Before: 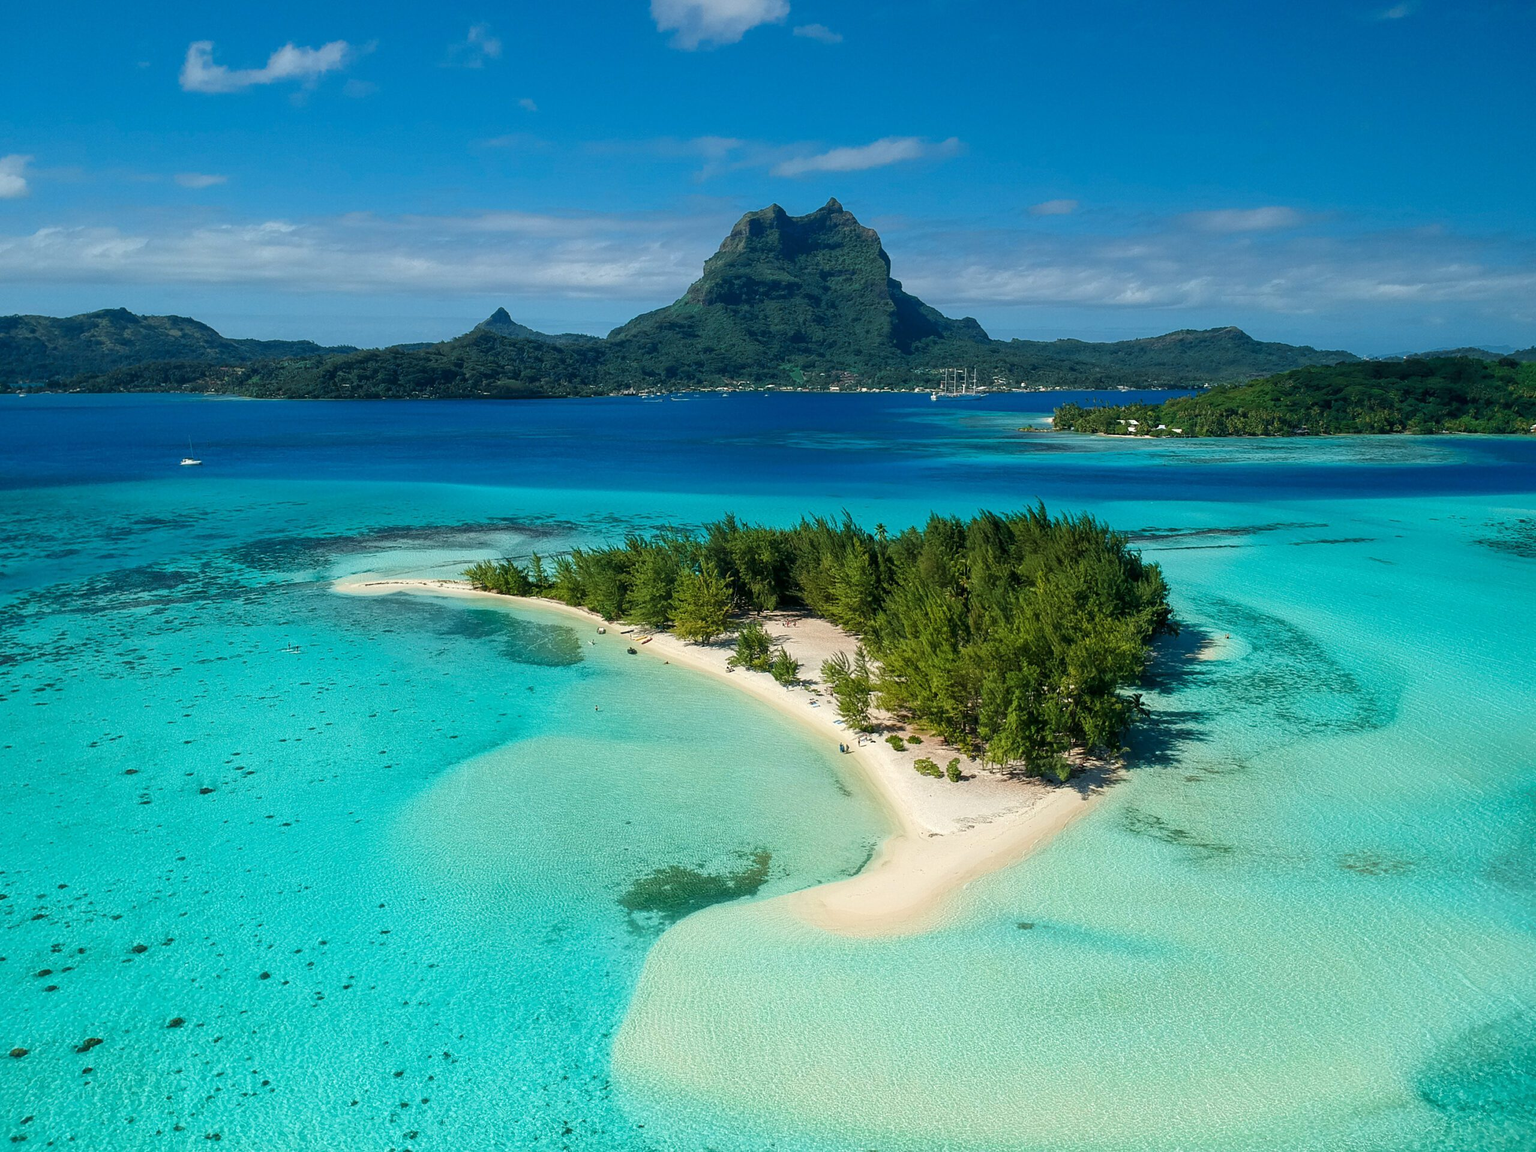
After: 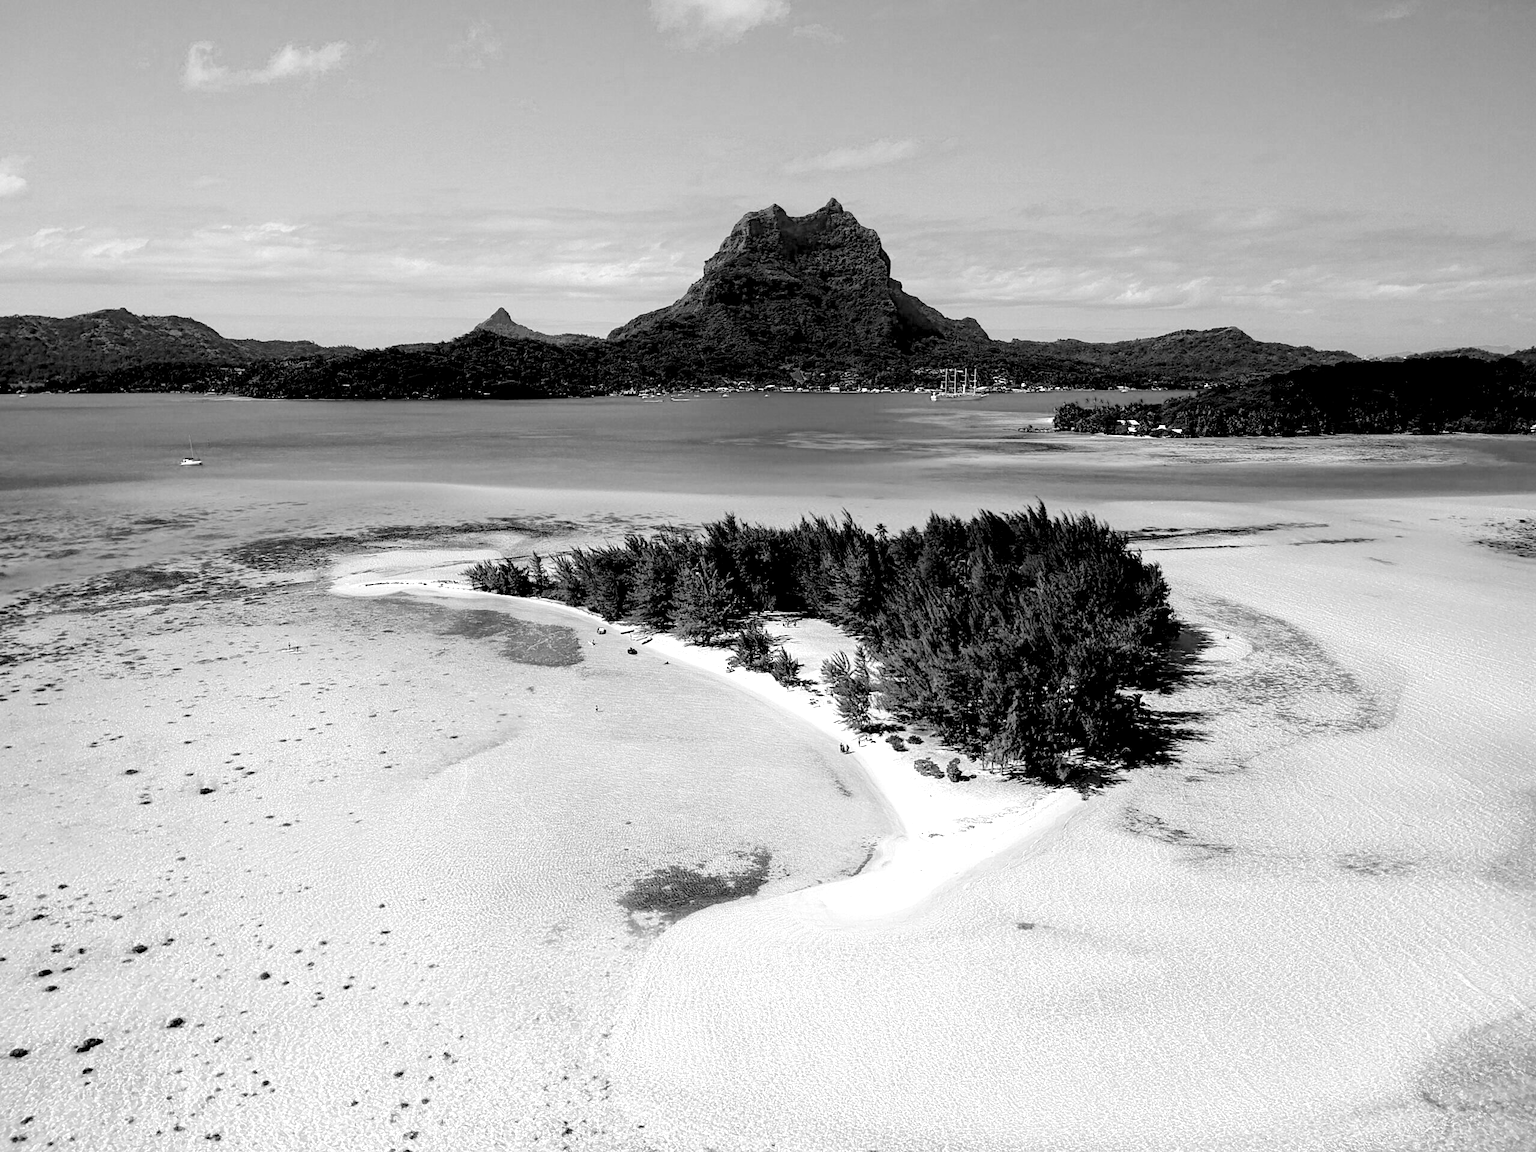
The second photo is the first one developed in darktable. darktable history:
exposure: black level correction 0.056, exposure -0.037 EV, compensate highlight preservation false
haze removal: compatibility mode true, adaptive false
tone equalizer: -8 EV -0.711 EV, -7 EV -0.733 EV, -6 EV -0.61 EV, -5 EV -0.387 EV, -3 EV 0.372 EV, -2 EV 0.6 EV, -1 EV 0.677 EV, +0 EV 0.737 EV
color calibration: output gray [0.253, 0.26, 0.487, 0], illuminant custom, x 0.363, y 0.384, temperature 4520.79 K
contrast brightness saturation: brightness 0.132
